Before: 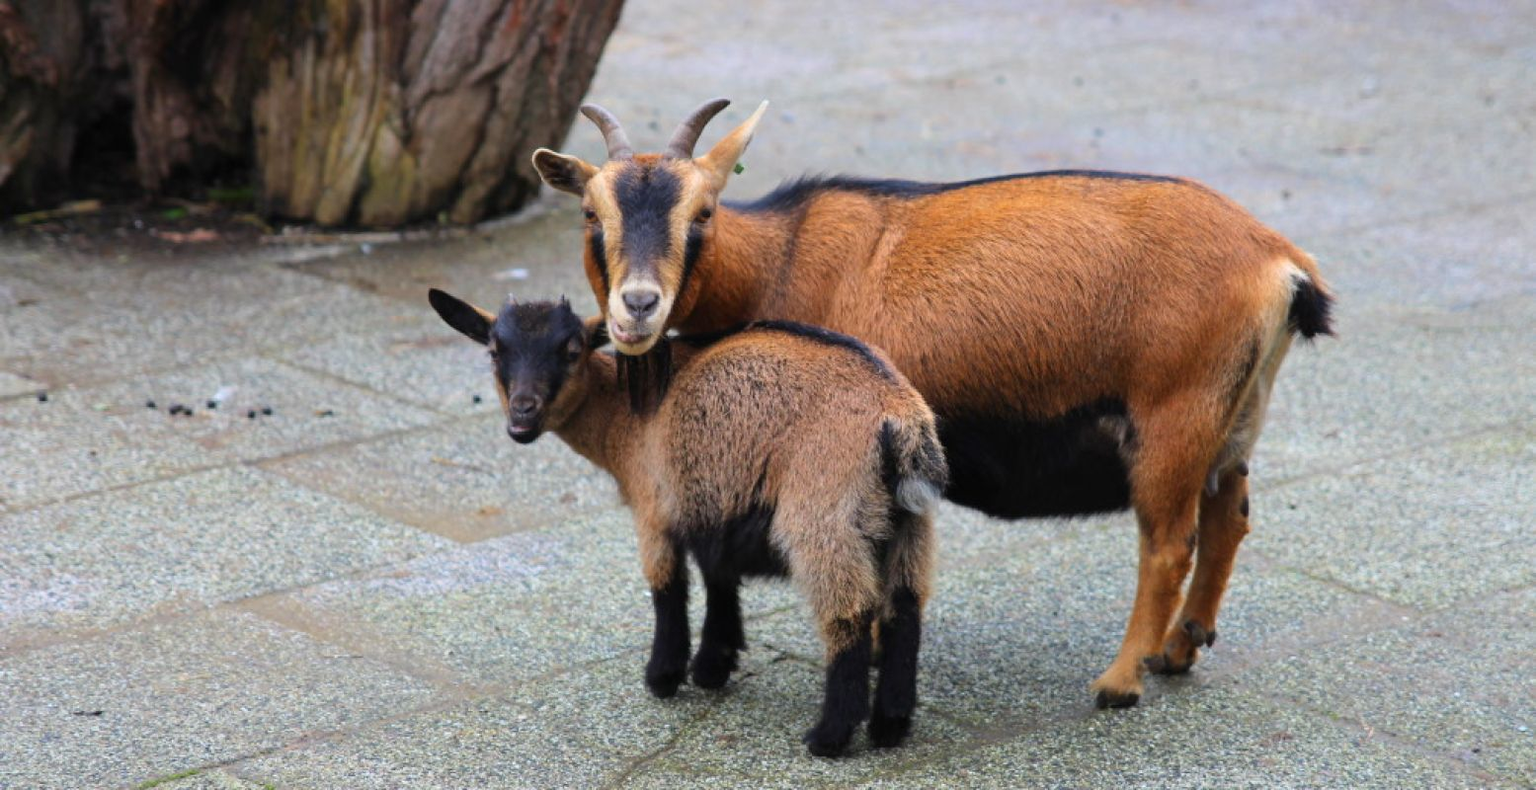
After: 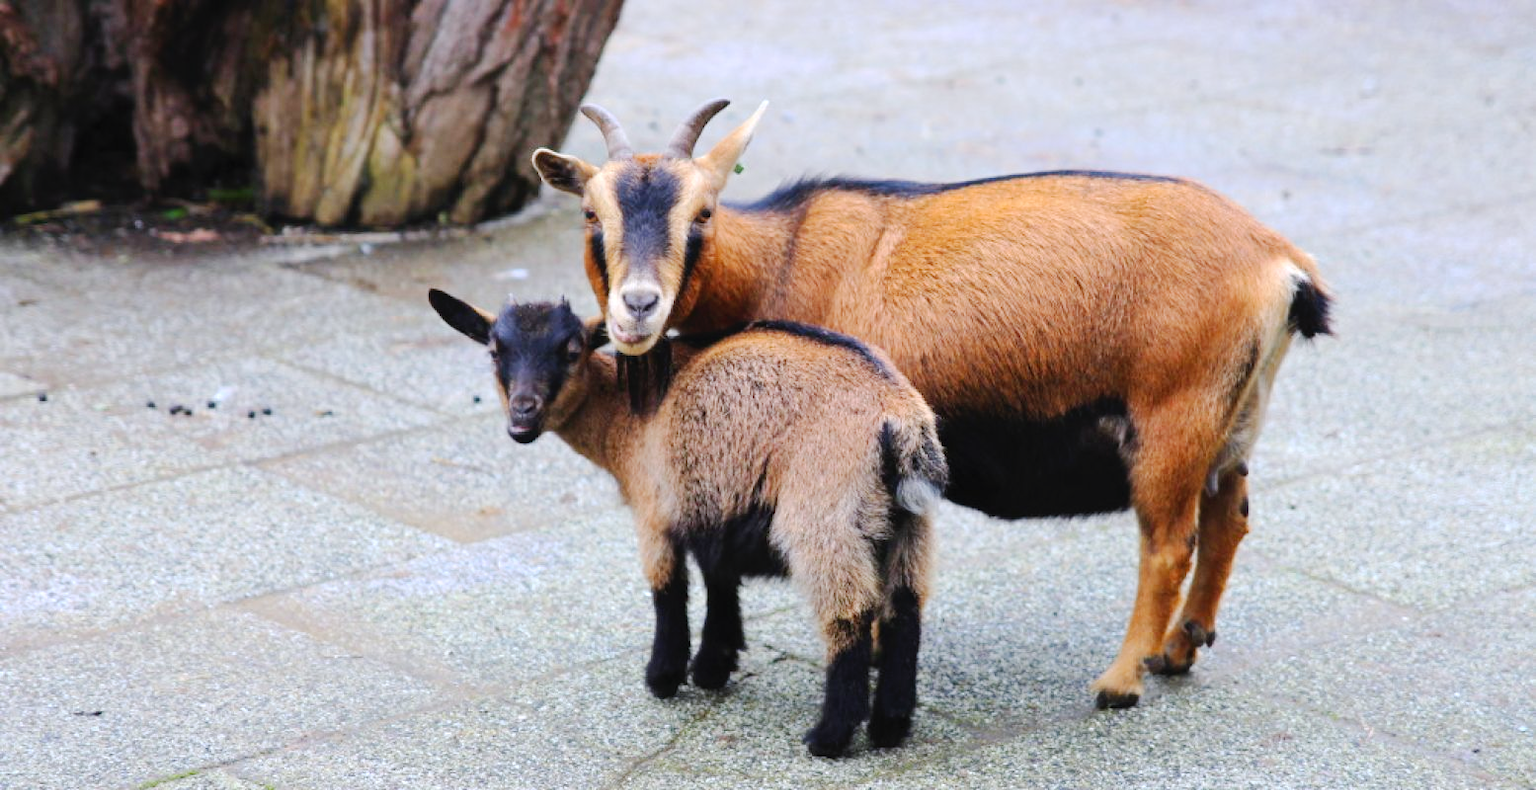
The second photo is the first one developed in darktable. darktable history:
exposure: exposure 0.3 EV, compensate highlight preservation false
white balance: red 0.984, blue 1.059
tone curve: curves: ch0 [(0, 0) (0.003, 0.012) (0.011, 0.02) (0.025, 0.032) (0.044, 0.046) (0.069, 0.06) (0.1, 0.09) (0.136, 0.133) (0.177, 0.182) (0.224, 0.247) (0.277, 0.316) (0.335, 0.396) (0.399, 0.48) (0.468, 0.568) (0.543, 0.646) (0.623, 0.717) (0.709, 0.777) (0.801, 0.846) (0.898, 0.912) (1, 1)], preserve colors none
